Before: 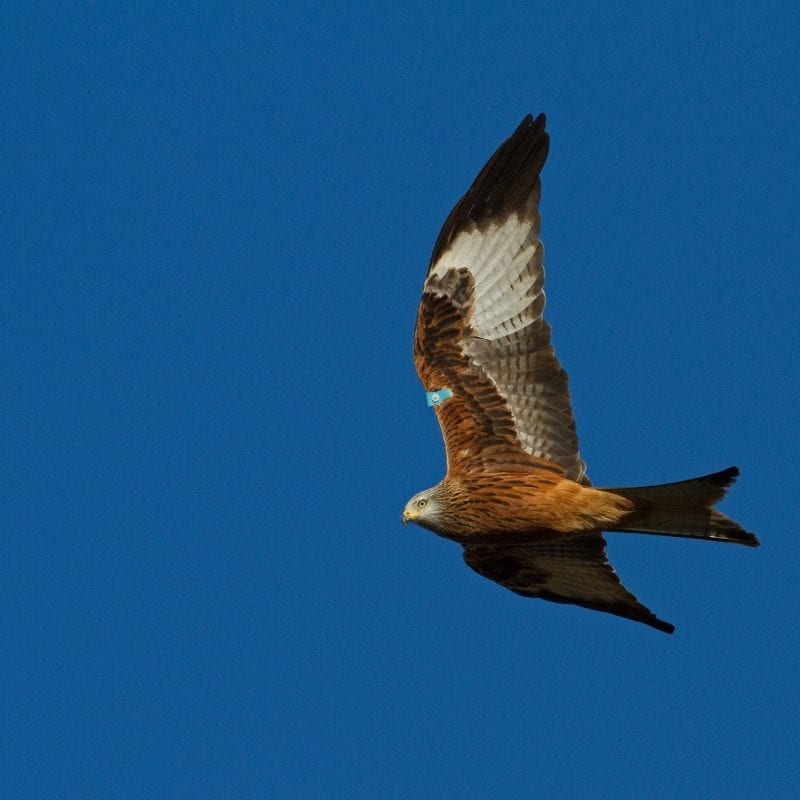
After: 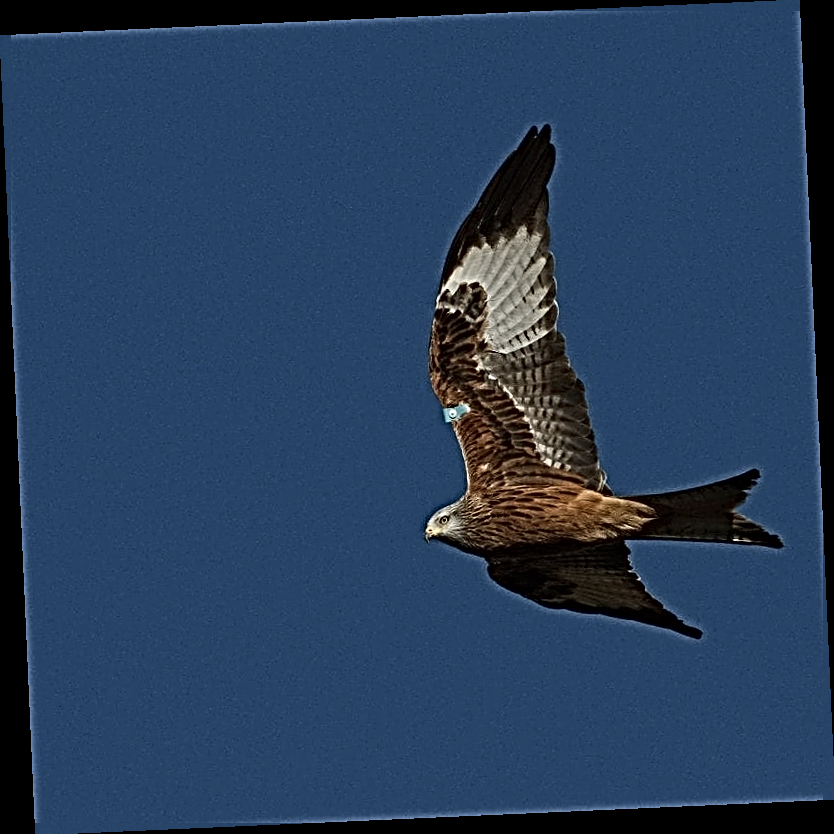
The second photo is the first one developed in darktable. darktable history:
sharpen: radius 4.001, amount 2
exposure: exposure -0.492 EV, compensate highlight preservation false
rotate and perspective: rotation -2.56°, automatic cropping off
contrast brightness saturation: contrast 0.1, saturation -0.3
